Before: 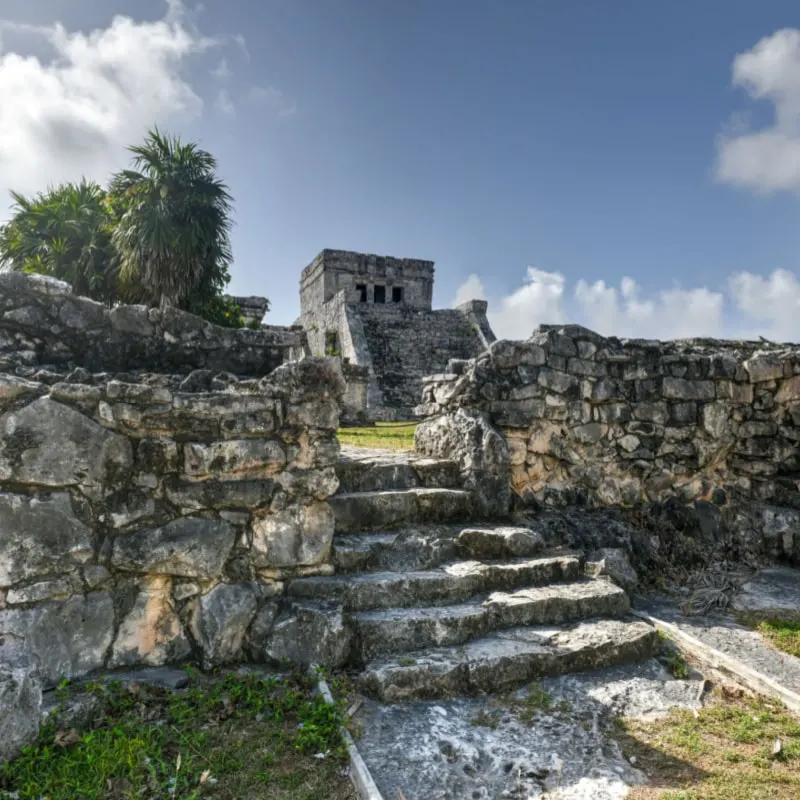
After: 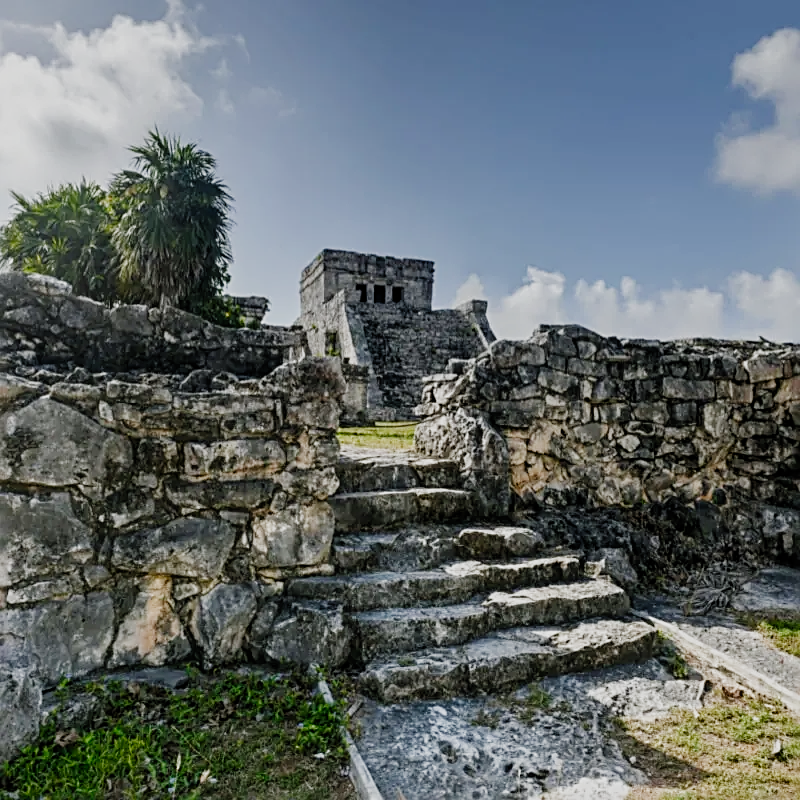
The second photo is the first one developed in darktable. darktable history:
filmic rgb: black relative exposure -7.65 EV, white relative exposure 4.56 EV, hardness 3.61, contrast 1.062, add noise in highlights 0.001, preserve chrominance no, color science v3 (2019), use custom middle-gray values true, contrast in highlights soft
sharpen: radius 2.543, amount 0.633
